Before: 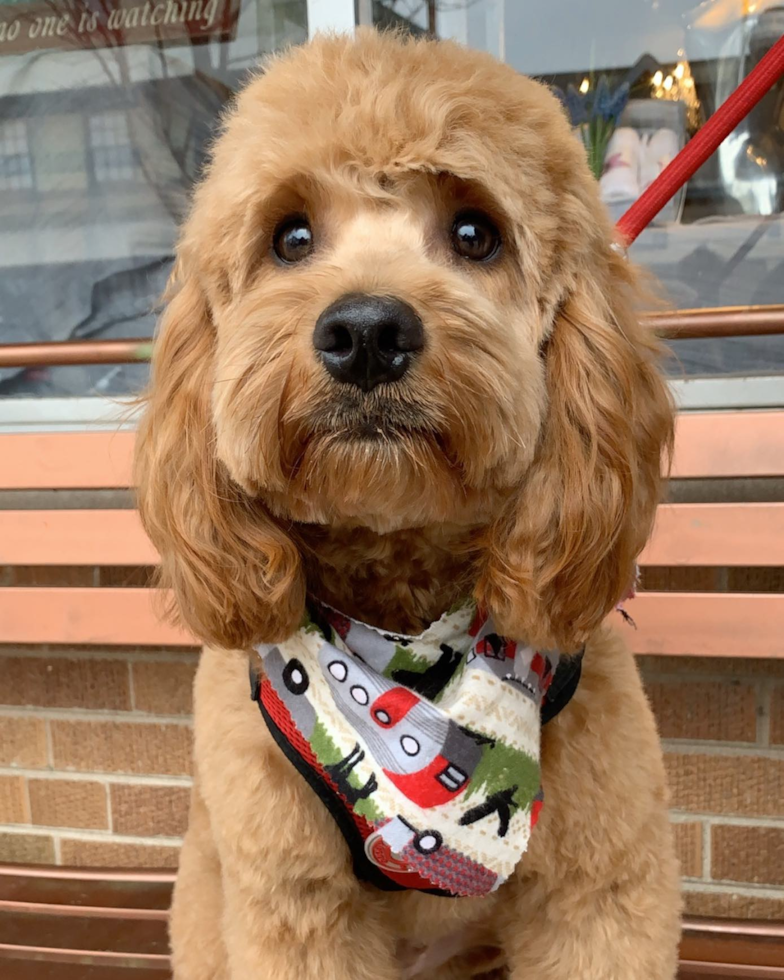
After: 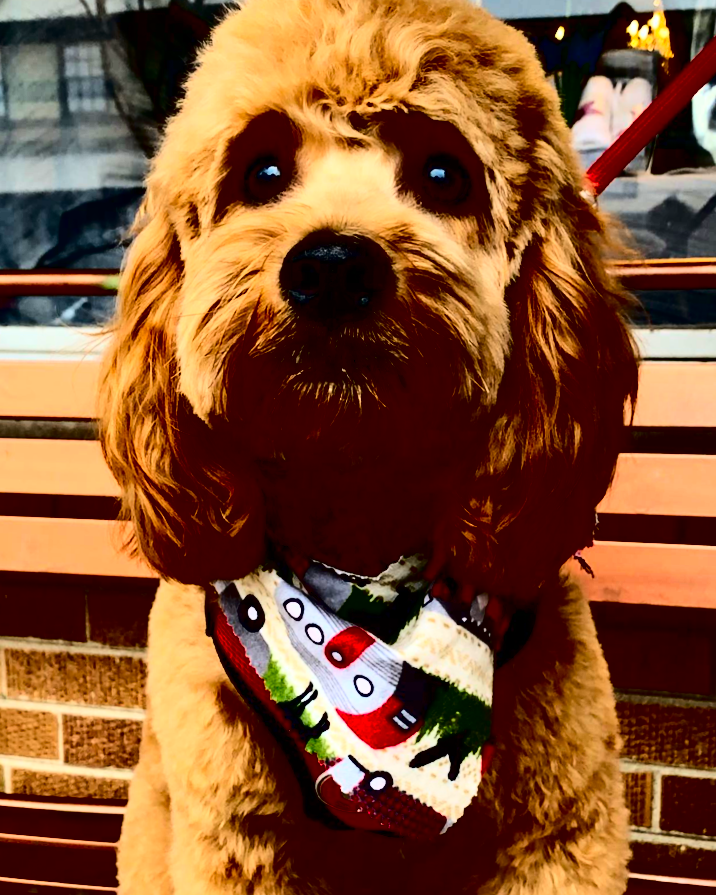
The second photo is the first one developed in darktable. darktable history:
crop and rotate: angle -1.92°, left 3.109%, top 4.351%, right 1.66%, bottom 0.501%
contrast brightness saturation: contrast 0.774, brightness -0.983, saturation 0.986
tone equalizer: edges refinement/feathering 500, mask exposure compensation -1.57 EV, preserve details no
